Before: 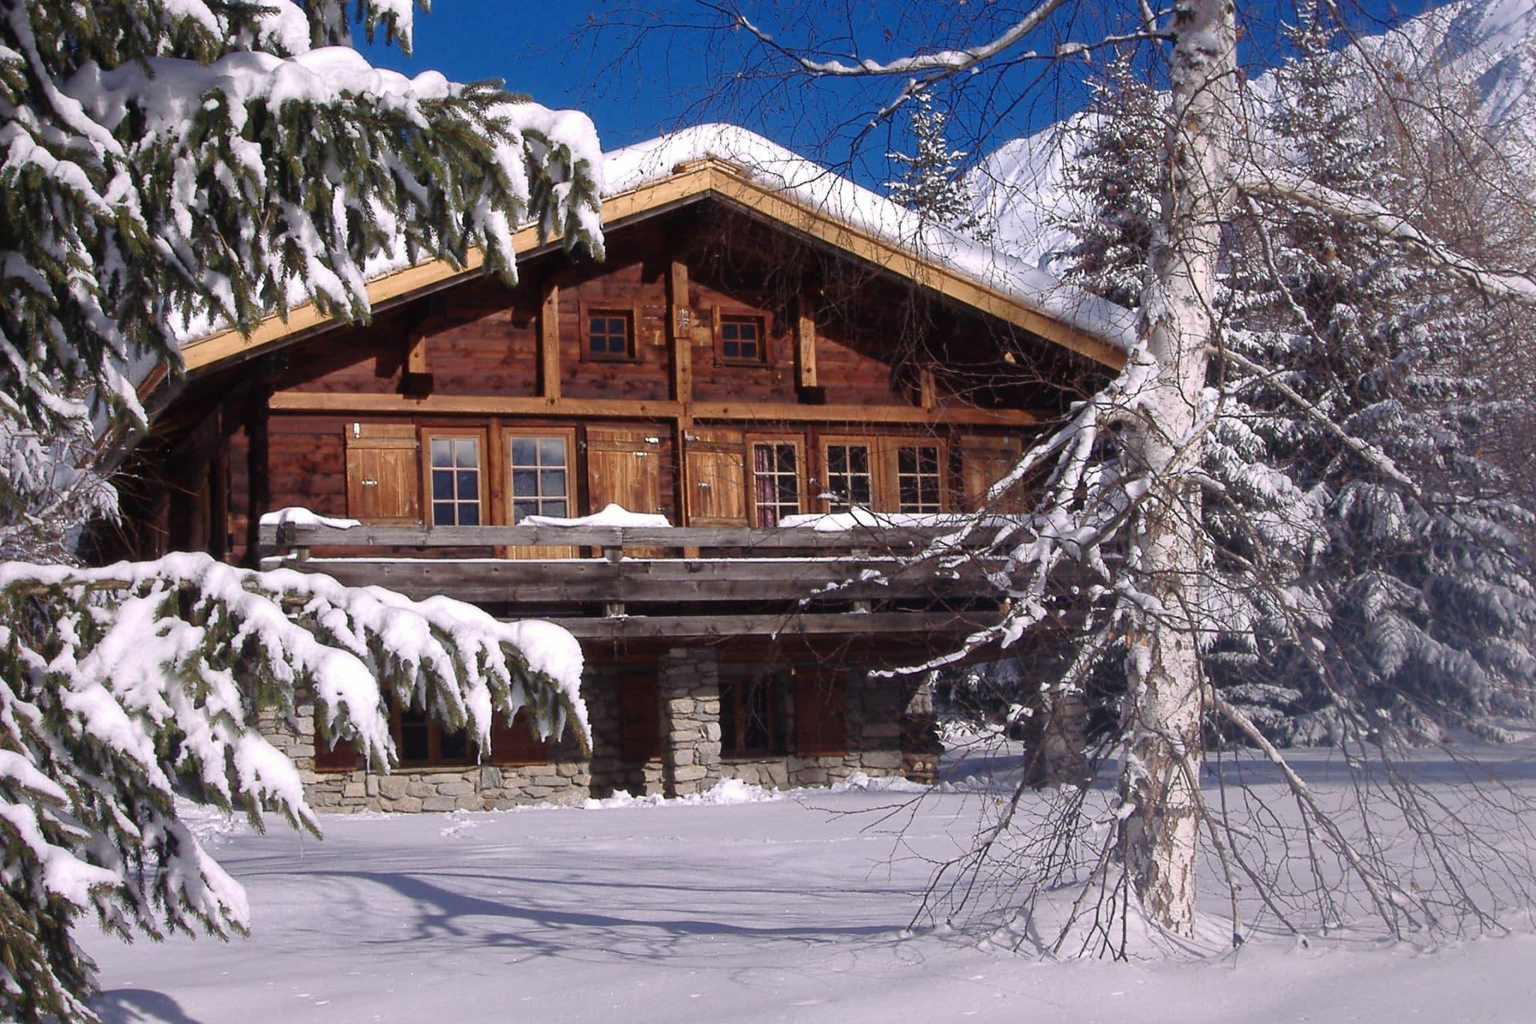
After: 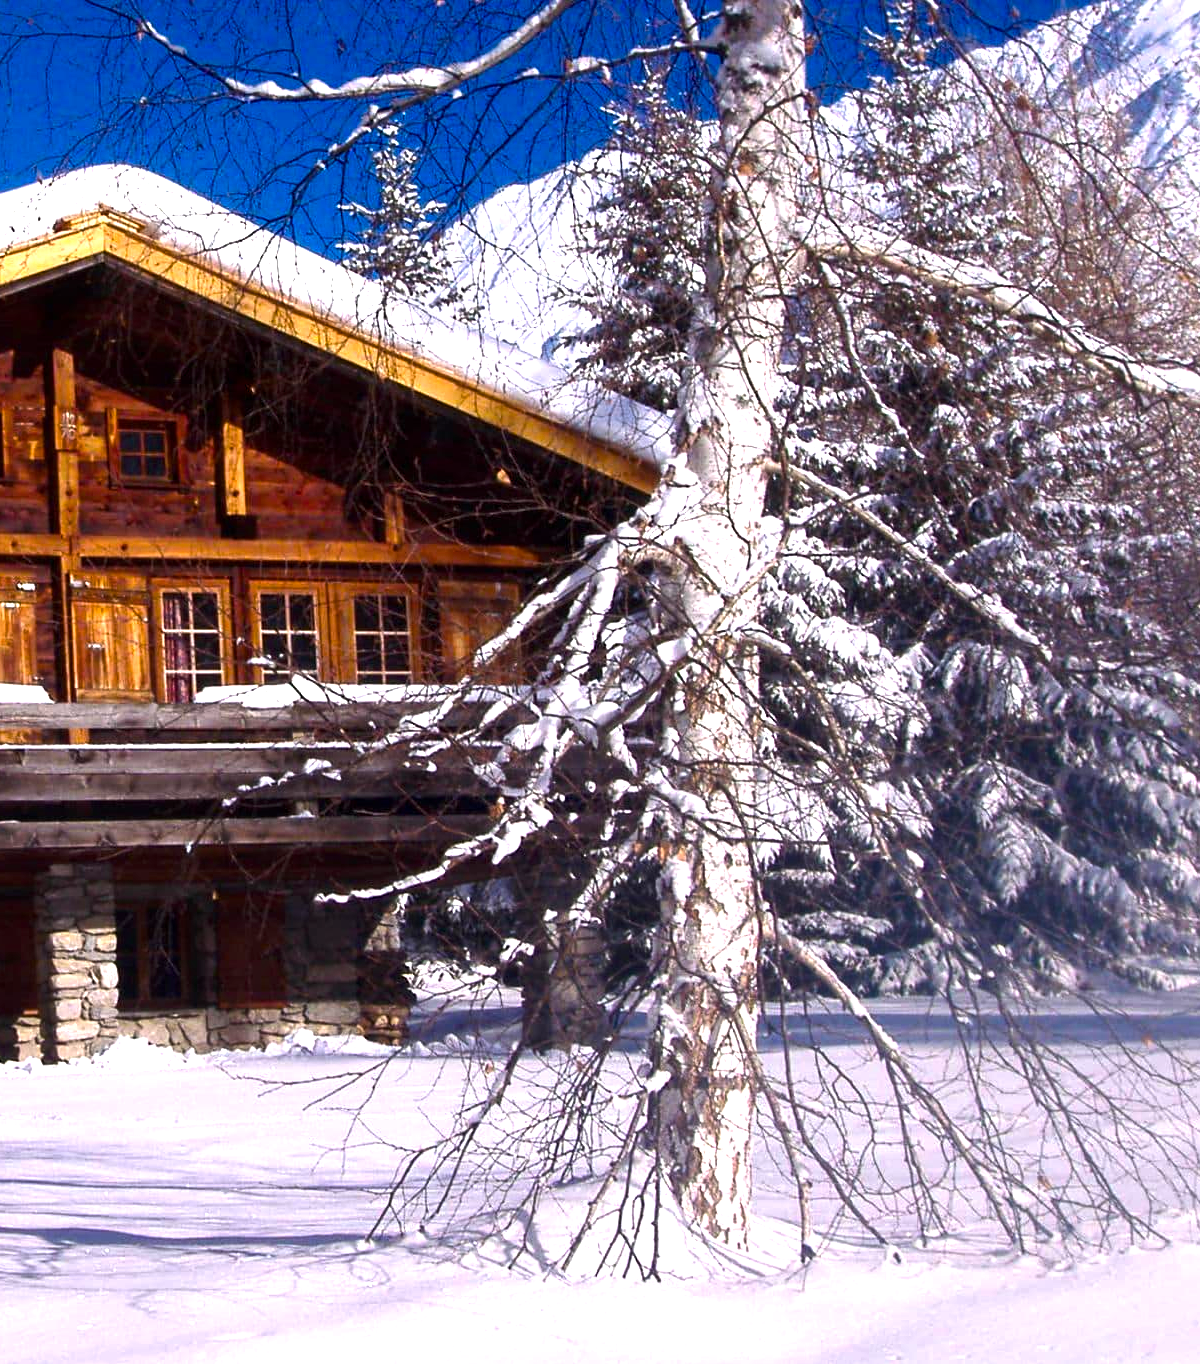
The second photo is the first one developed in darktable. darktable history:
crop: left 41.185%
exposure: black level correction 0.001, exposure 0.498 EV, compensate highlight preservation false
local contrast: highlights 101%, shadows 101%, detail 119%, midtone range 0.2
color balance rgb: shadows lift › luminance -19.798%, linear chroma grading › global chroma 19.954%, perceptual saturation grading › global saturation 31.143%, perceptual brilliance grading › global brilliance 15.781%, perceptual brilliance grading › shadows -35.667%
